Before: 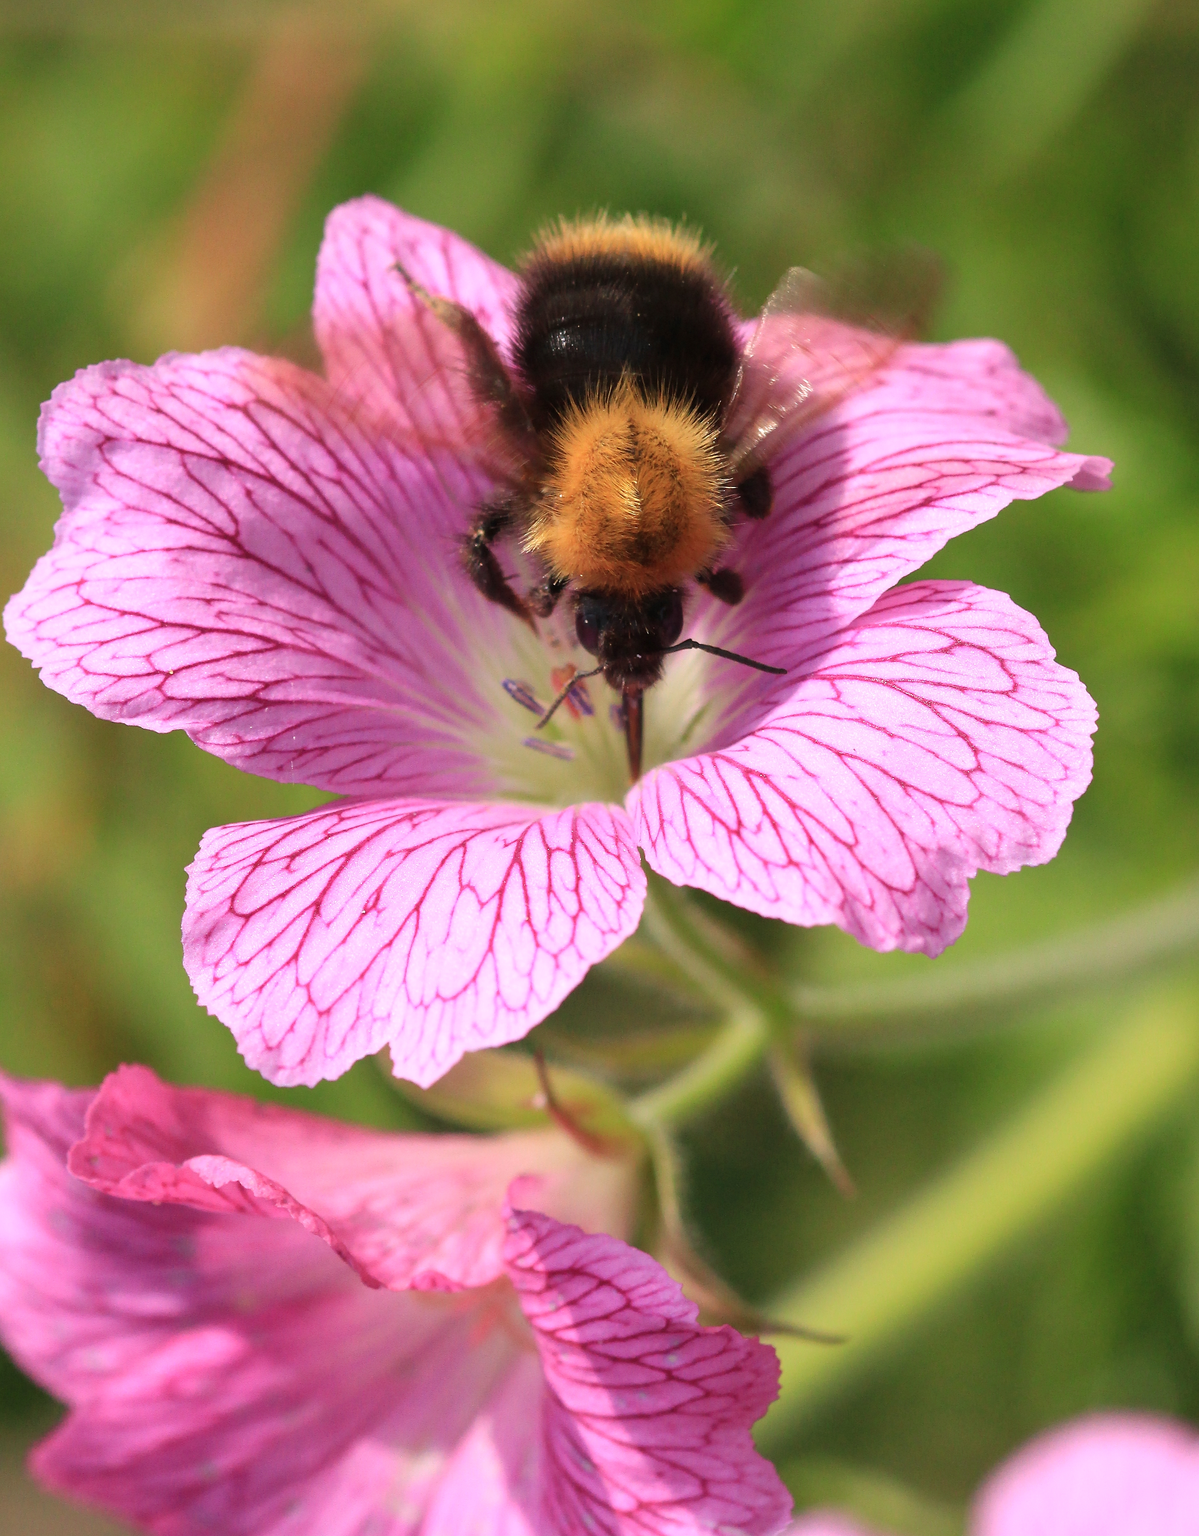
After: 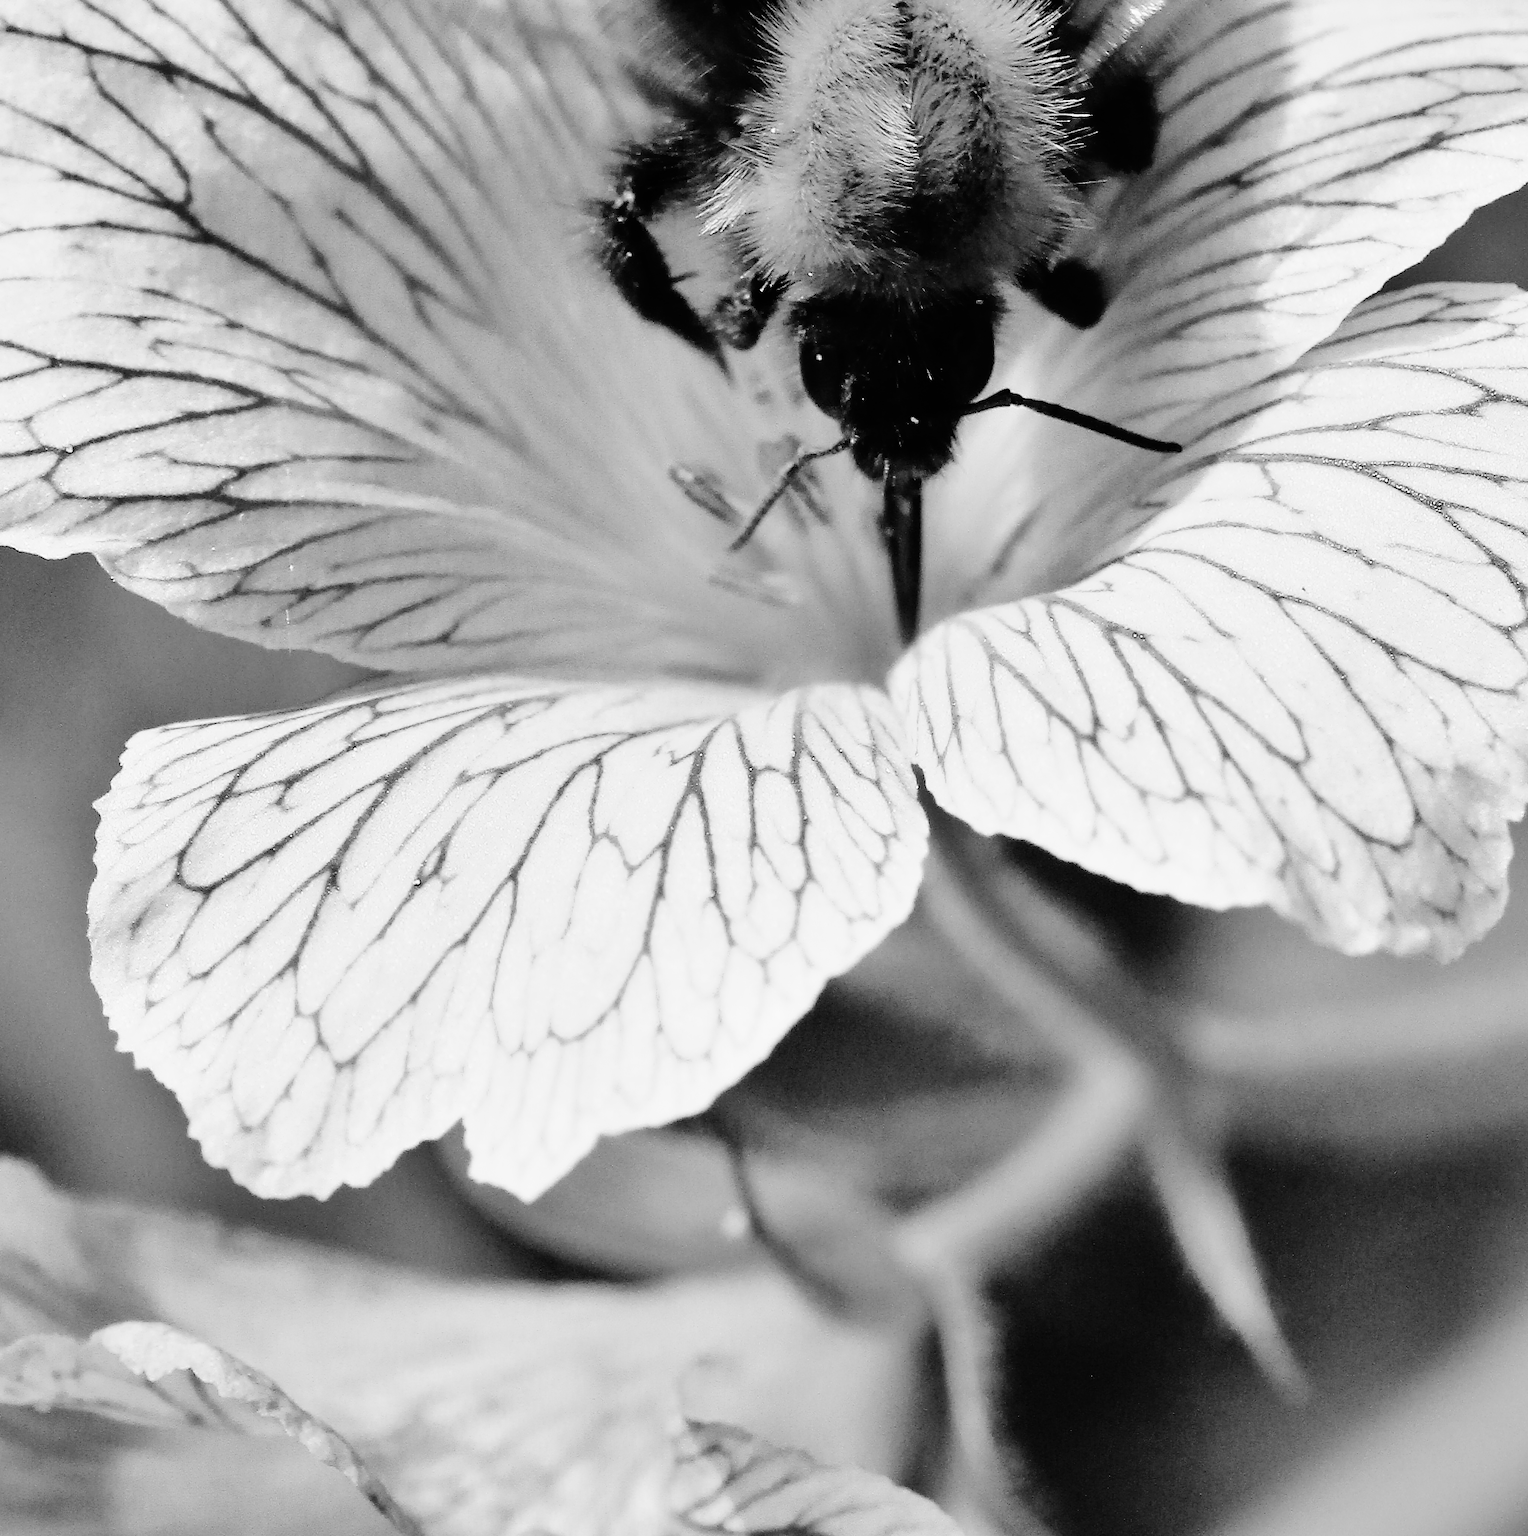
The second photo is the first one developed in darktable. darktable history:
color calibration: output gray [0.246, 0.254, 0.501, 0], gray › normalize channels true, illuminant same as pipeline (D50), adaptation XYZ, x 0.346, y 0.359, gamut compression 0
white balance: red 0.984, blue 1.059
base curve: curves: ch0 [(0, 0) (0.036, 0.01) (0.123, 0.254) (0.258, 0.504) (0.507, 0.748) (1, 1)], preserve colors none
crop: left 11.123%, top 27.61%, right 18.3%, bottom 17.034%
shadows and highlights: soften with gaussian
